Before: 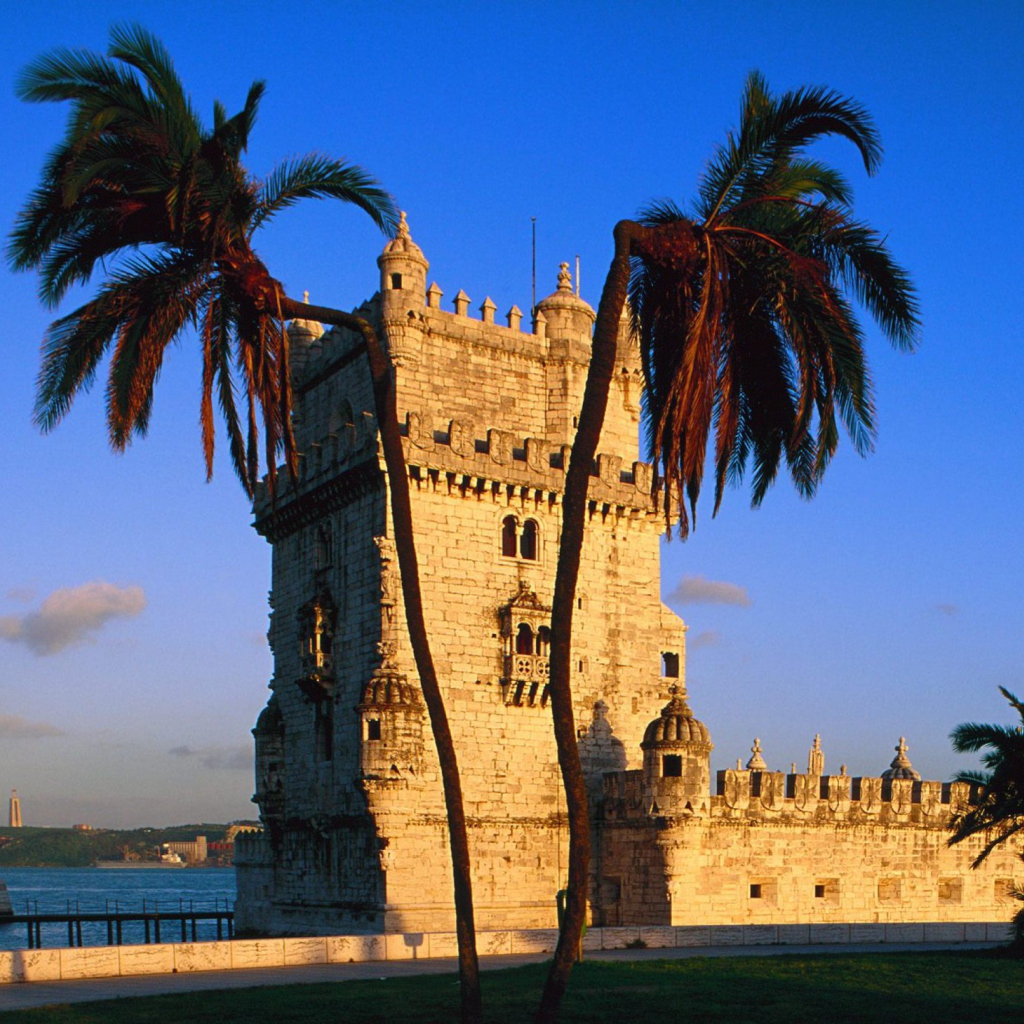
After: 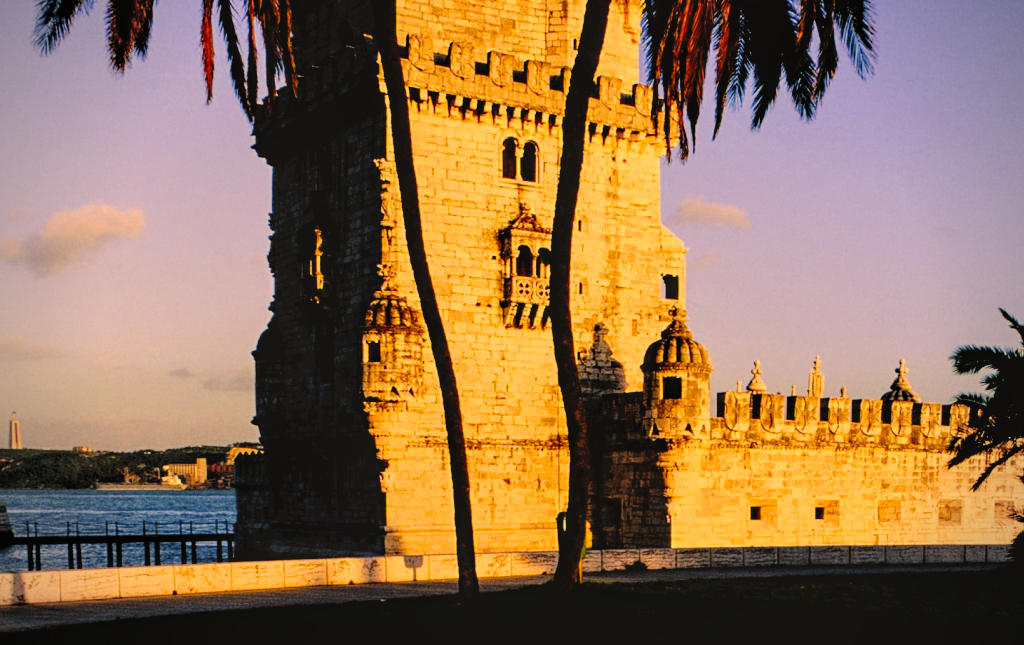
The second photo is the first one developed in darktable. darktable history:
exposure: exposure 0.298 EV, compensate highlight preservation false
filmic rgb: black relative exposure -2.94 EV, white relative exposure 4.56 EV, threshold 3.01 EV, hardness 1.71, contrast 1.267, enable highlight reconstruction true
tone curve: curves: ch0 [(0, 0) (0.003, 0.04) (0.011, 0.04) (0.025, 0.043) (0.044, 0.049) (0.069, 0.066) (0.1, 0.095) (0.136, 0.121) (0.177, 0.154) (0.224, 0.211) (0.277, 0.281) (0.335, 0.358) (0.399, 0.452) (0.468, 0.54) (0.543, 0.628) (0.623, 0.721) (0.709, 0.801) (0.801, 0.883) (0.898, 0.948) (1, 1)], preserve colors none
crop and rotate: top 36.977%
tone equalizer: edges refinement/feathering 500, mask exposure compensation -1.57 EV, preserve details no
local contrast: on, module defaults
color correction: highlights a* 14.84, highlights b* 31.01
vignetting: unbound false
